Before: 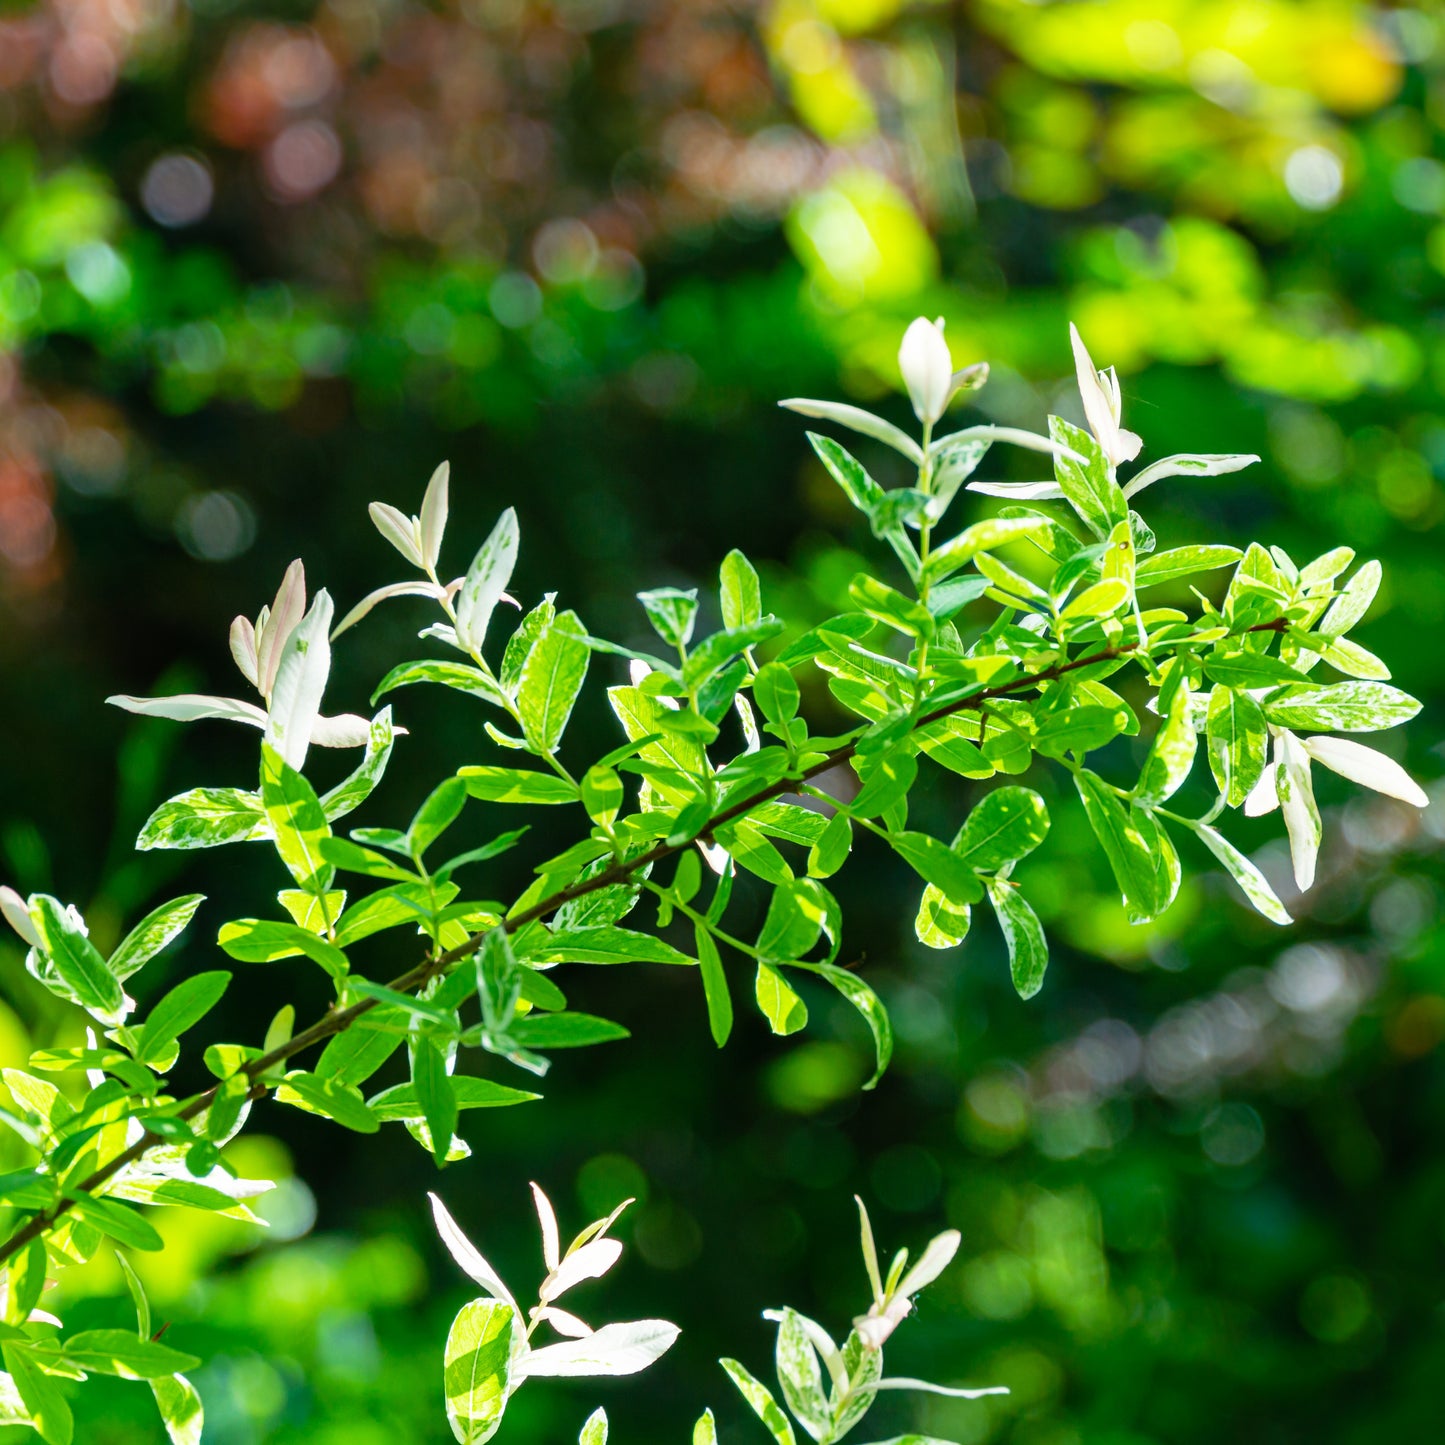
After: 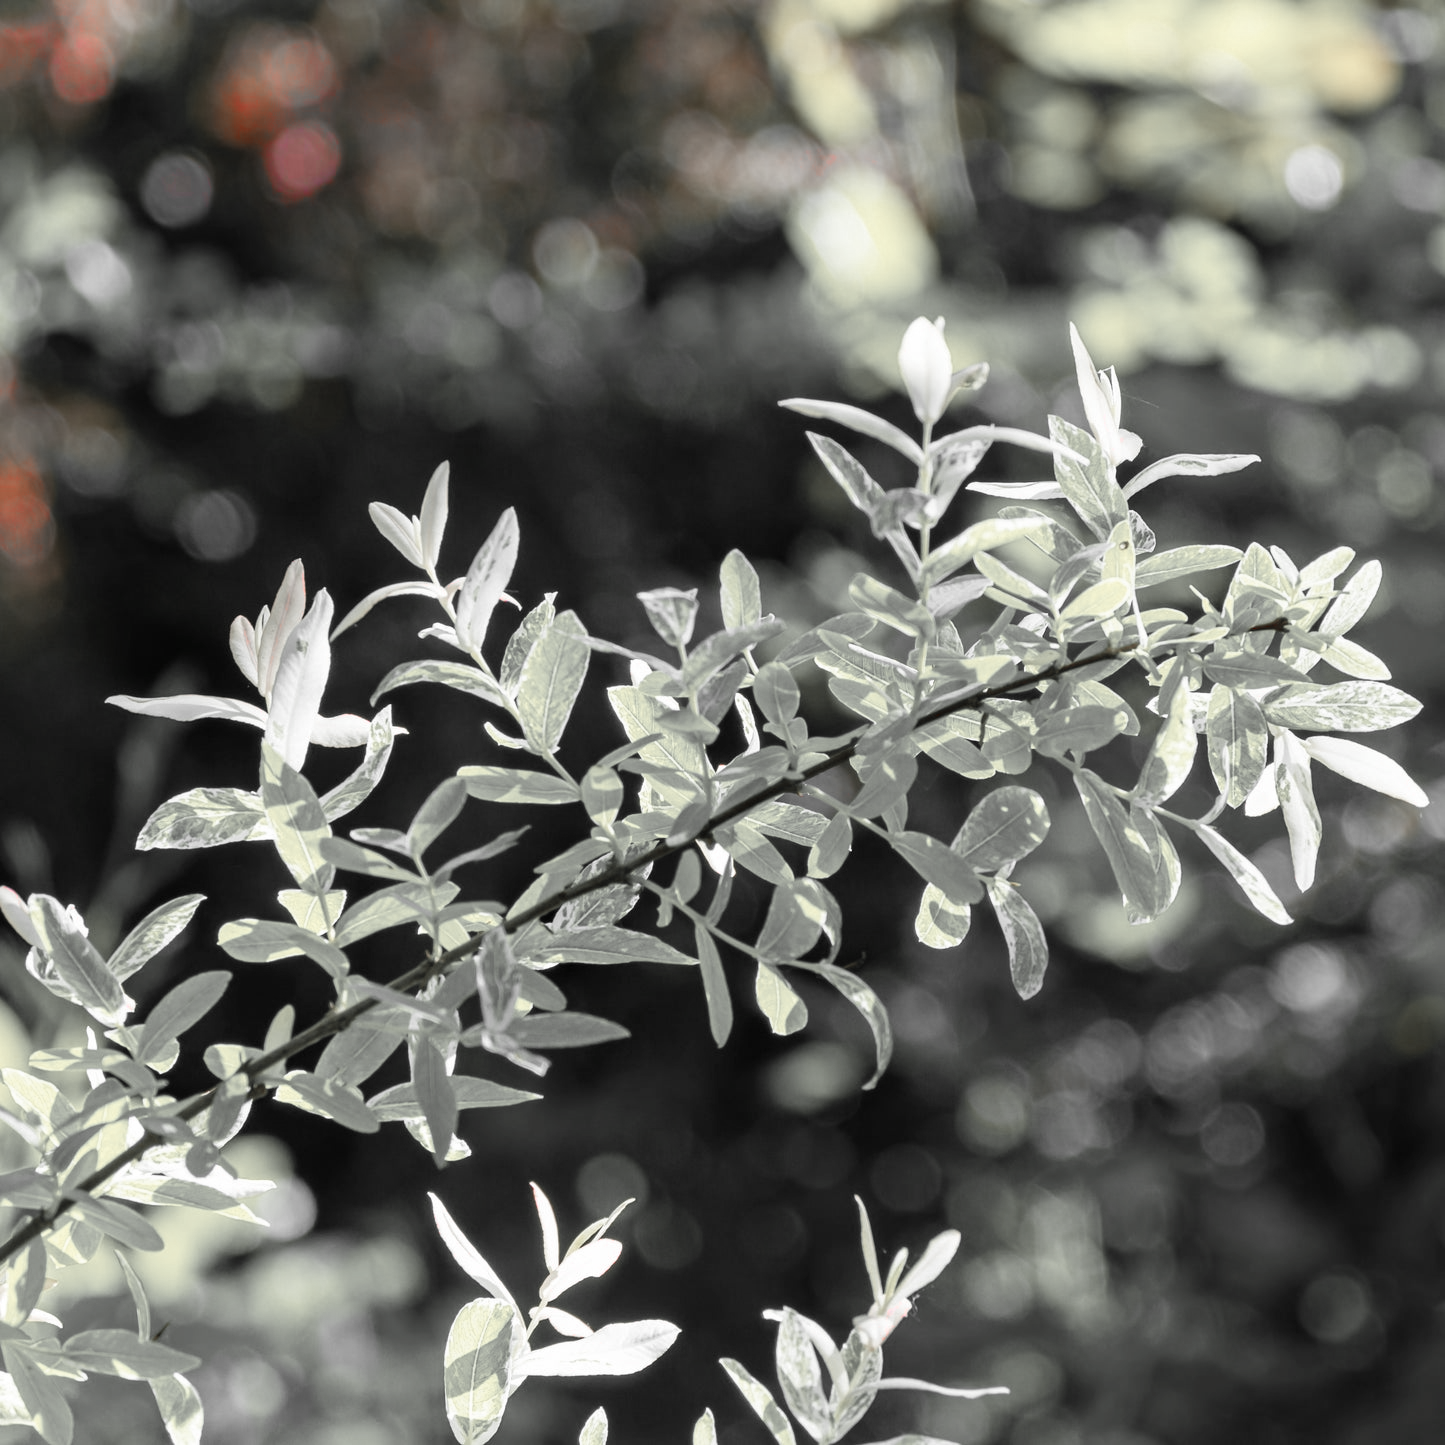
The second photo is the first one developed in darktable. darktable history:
color zones: curves: ch1 [(0, 0.831) (0.08, 0.771) (0.157, 0.268) (0.241, 0.207) (0.562, -0.005) (0.714, -0.013) (0.876, 0.01) (1, 0.831)], mix 25.89%
